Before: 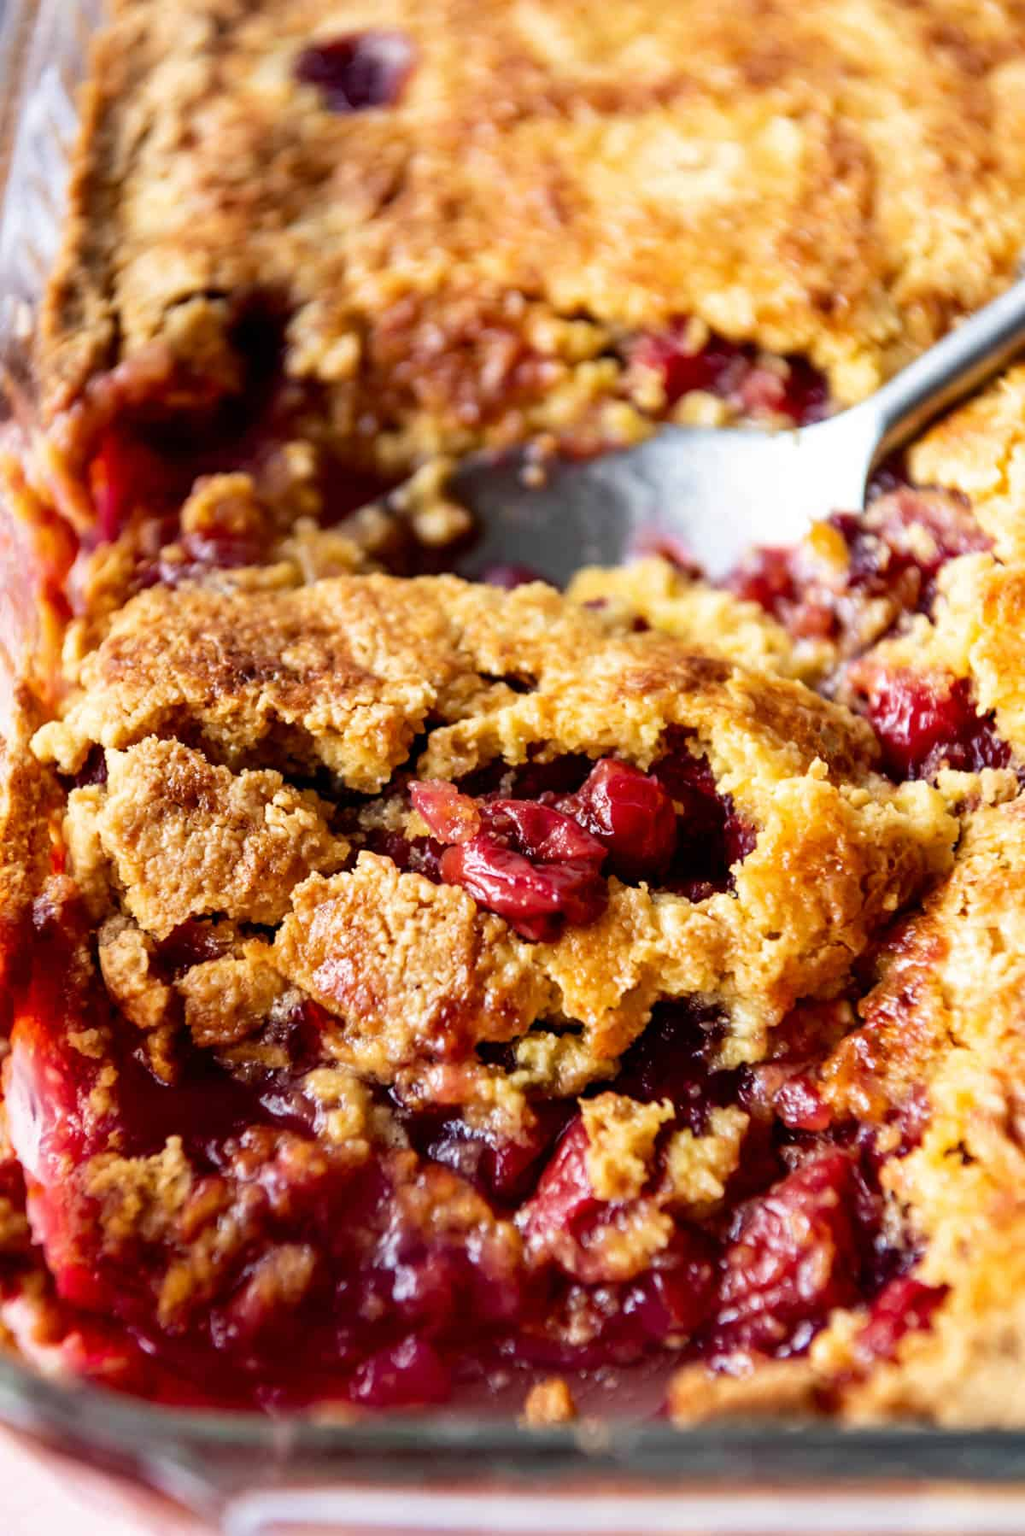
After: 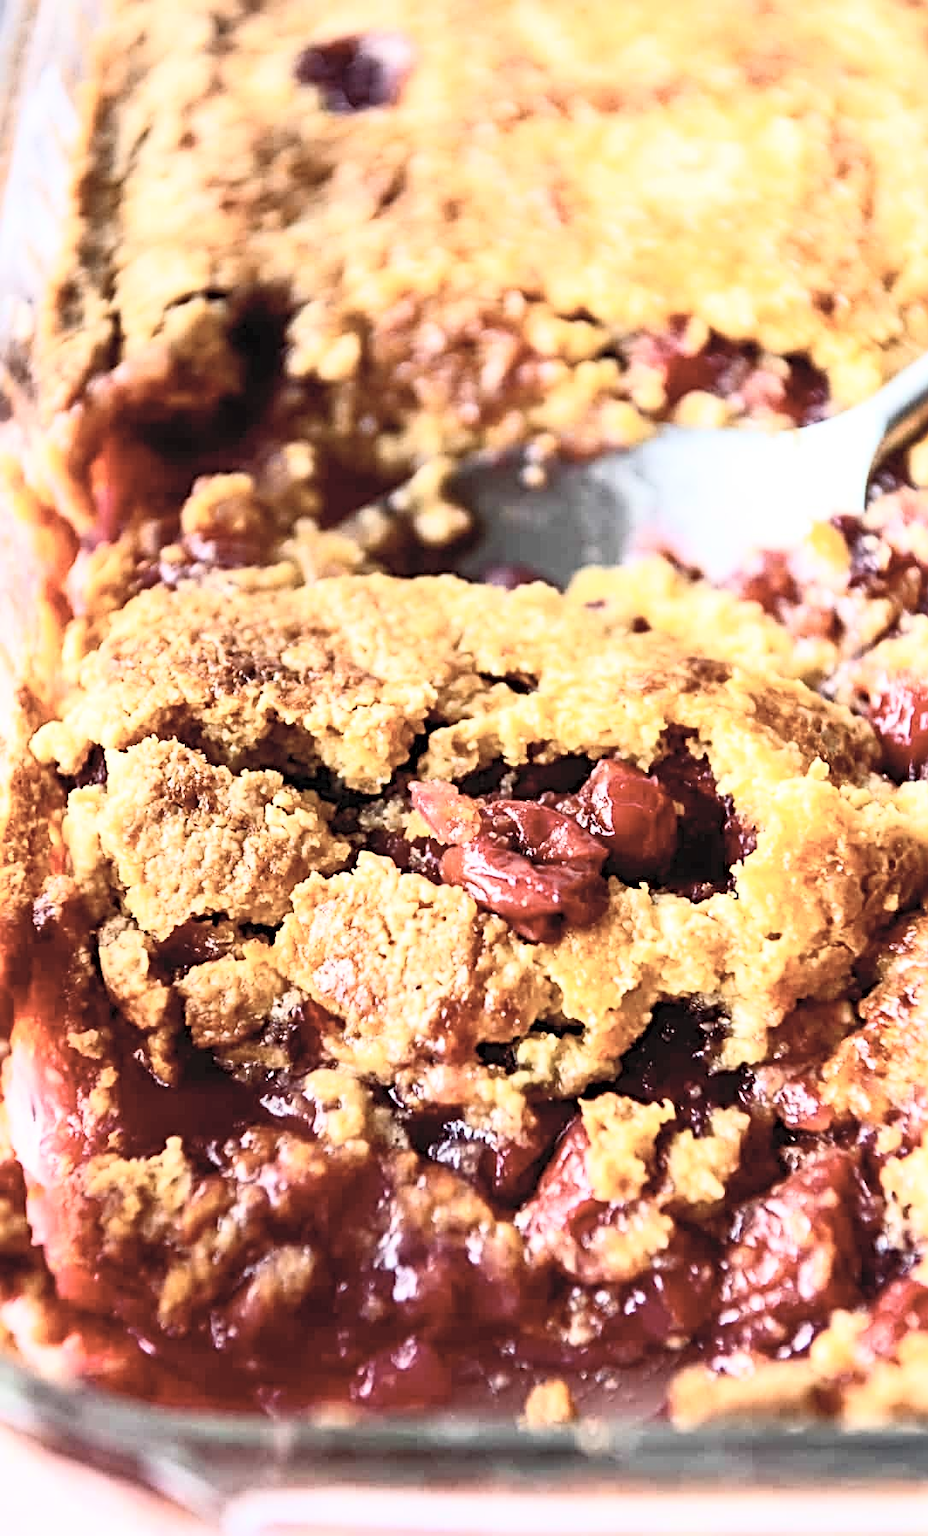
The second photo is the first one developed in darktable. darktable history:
crop: right 9.488%, bottom 0.045%
sharpen: radius 3.953
contrast brightness saturation: contrast 0.417, brightness 0.559, saturation -0.208
